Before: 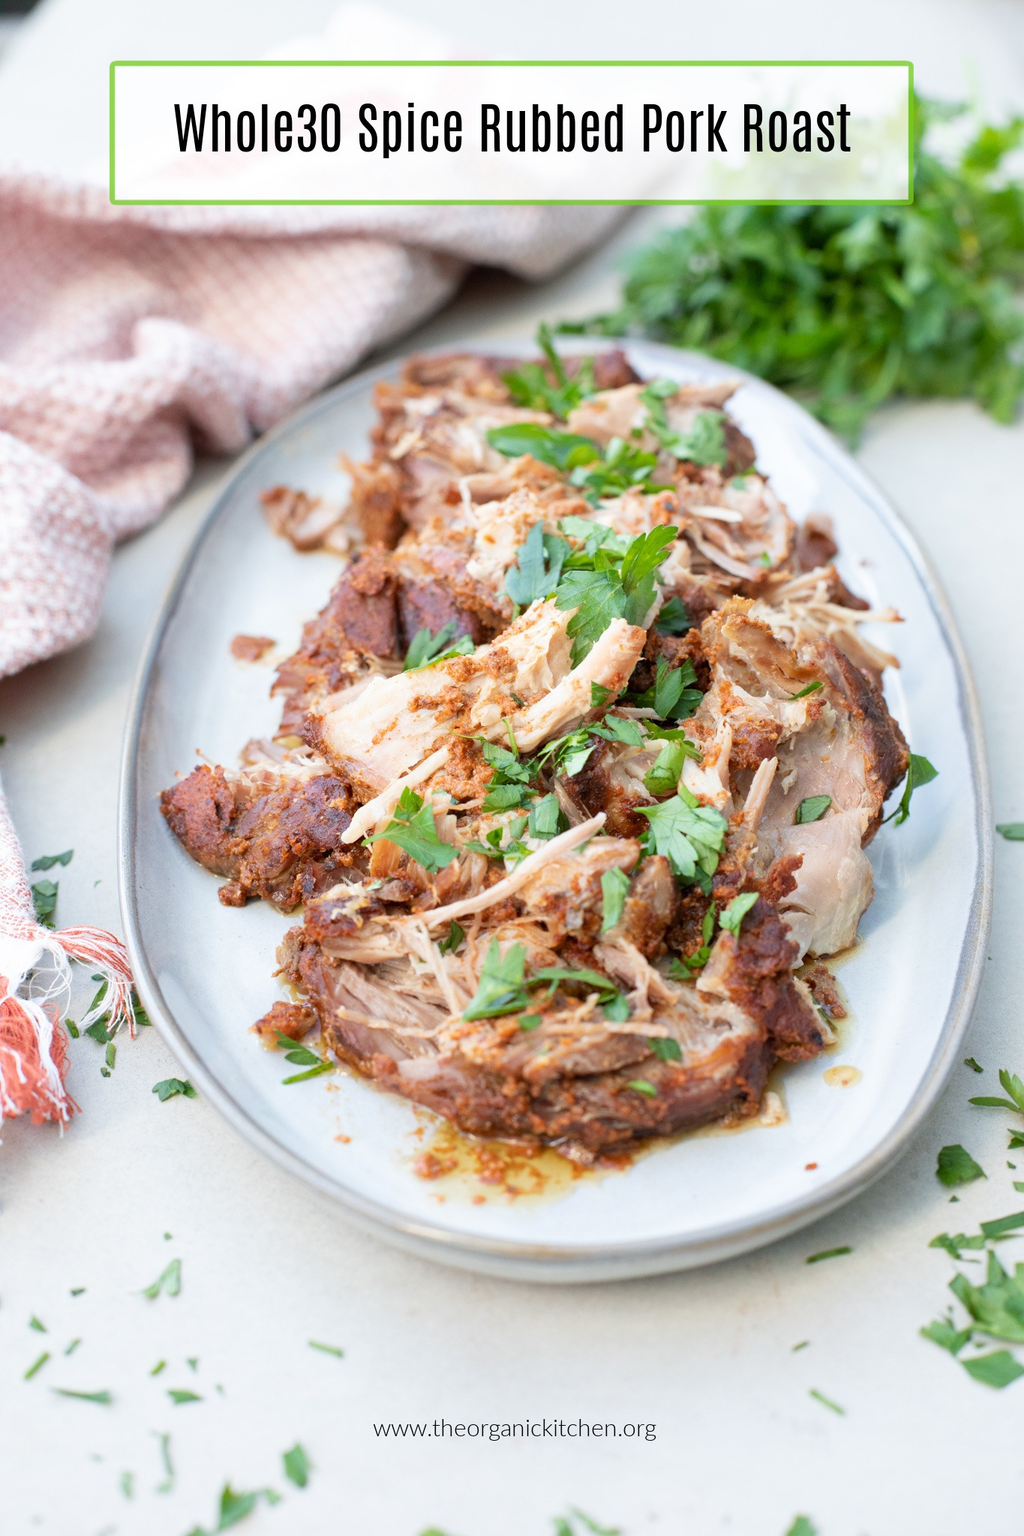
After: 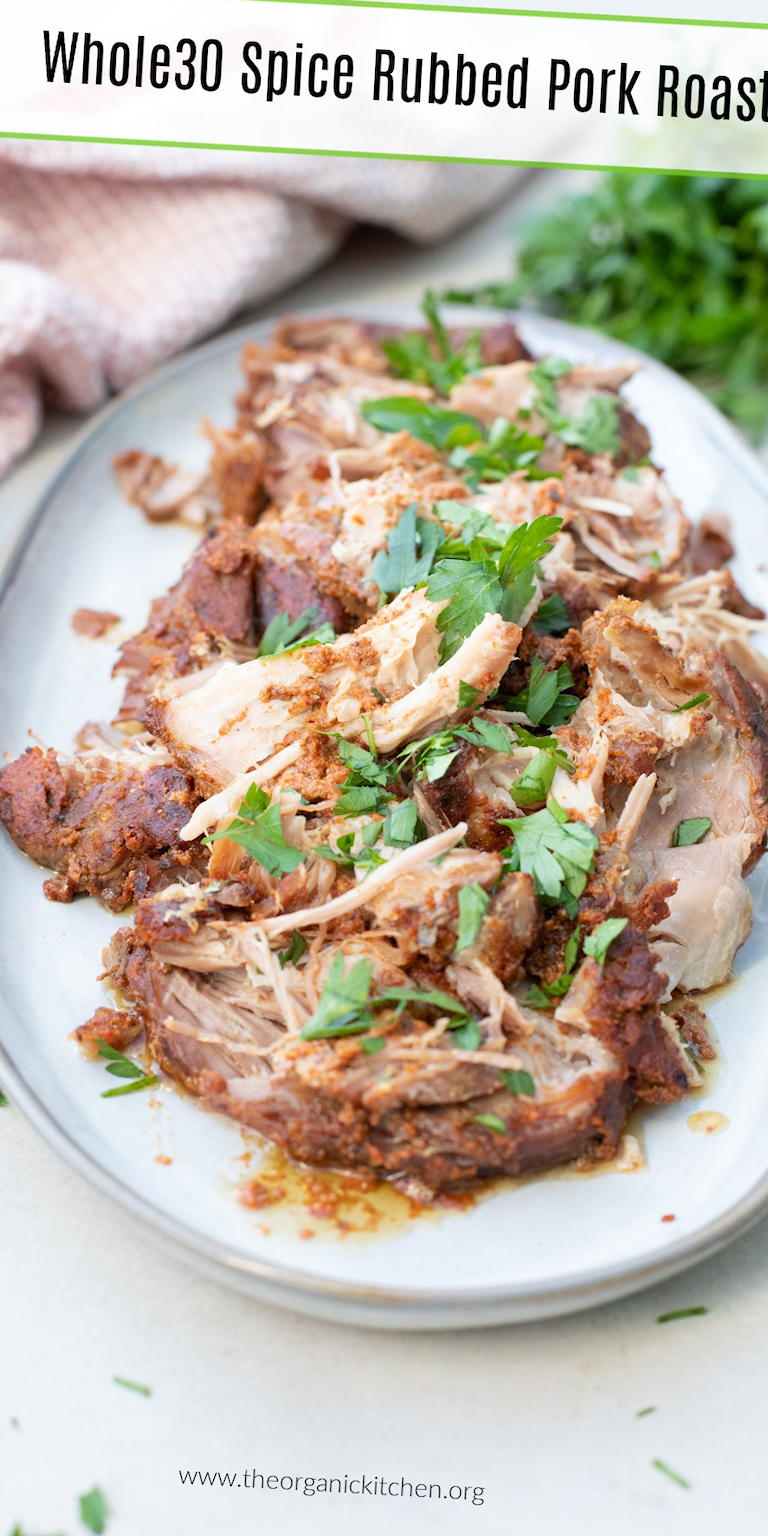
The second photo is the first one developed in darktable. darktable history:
crop and rotate: angle -3.2°, left 14.05%, top 0.032%, right 10.87%, bottom 0.091%
